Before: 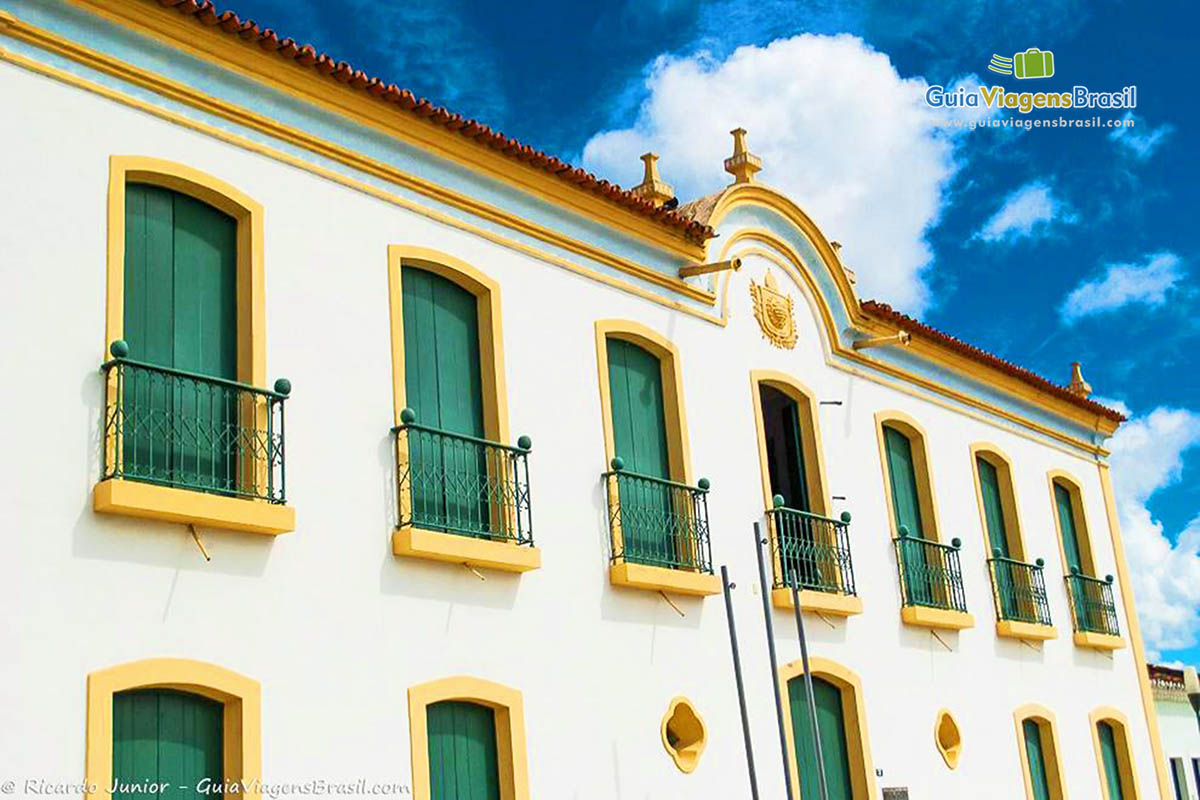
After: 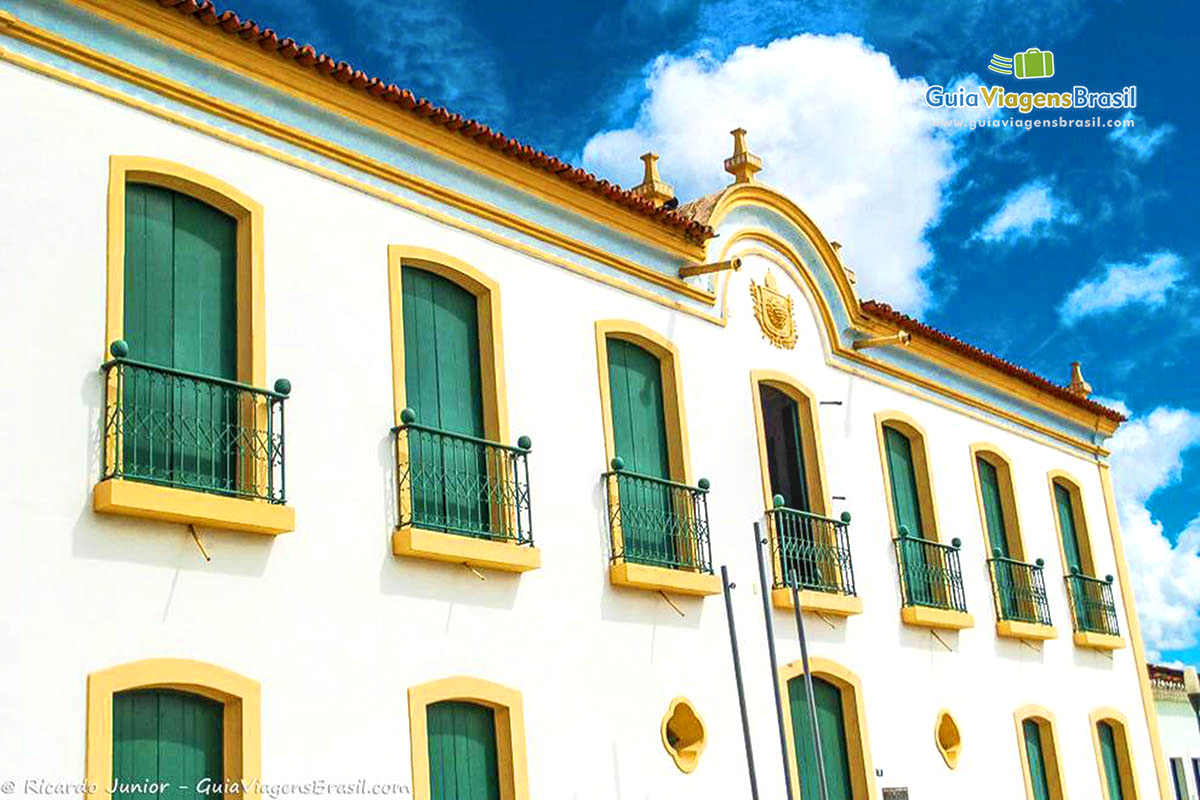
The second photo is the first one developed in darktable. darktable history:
exposure: exposure 0.172 EV, compensate exposure bias true, compensate highlight preservation false
local contrast: on, module defaults
